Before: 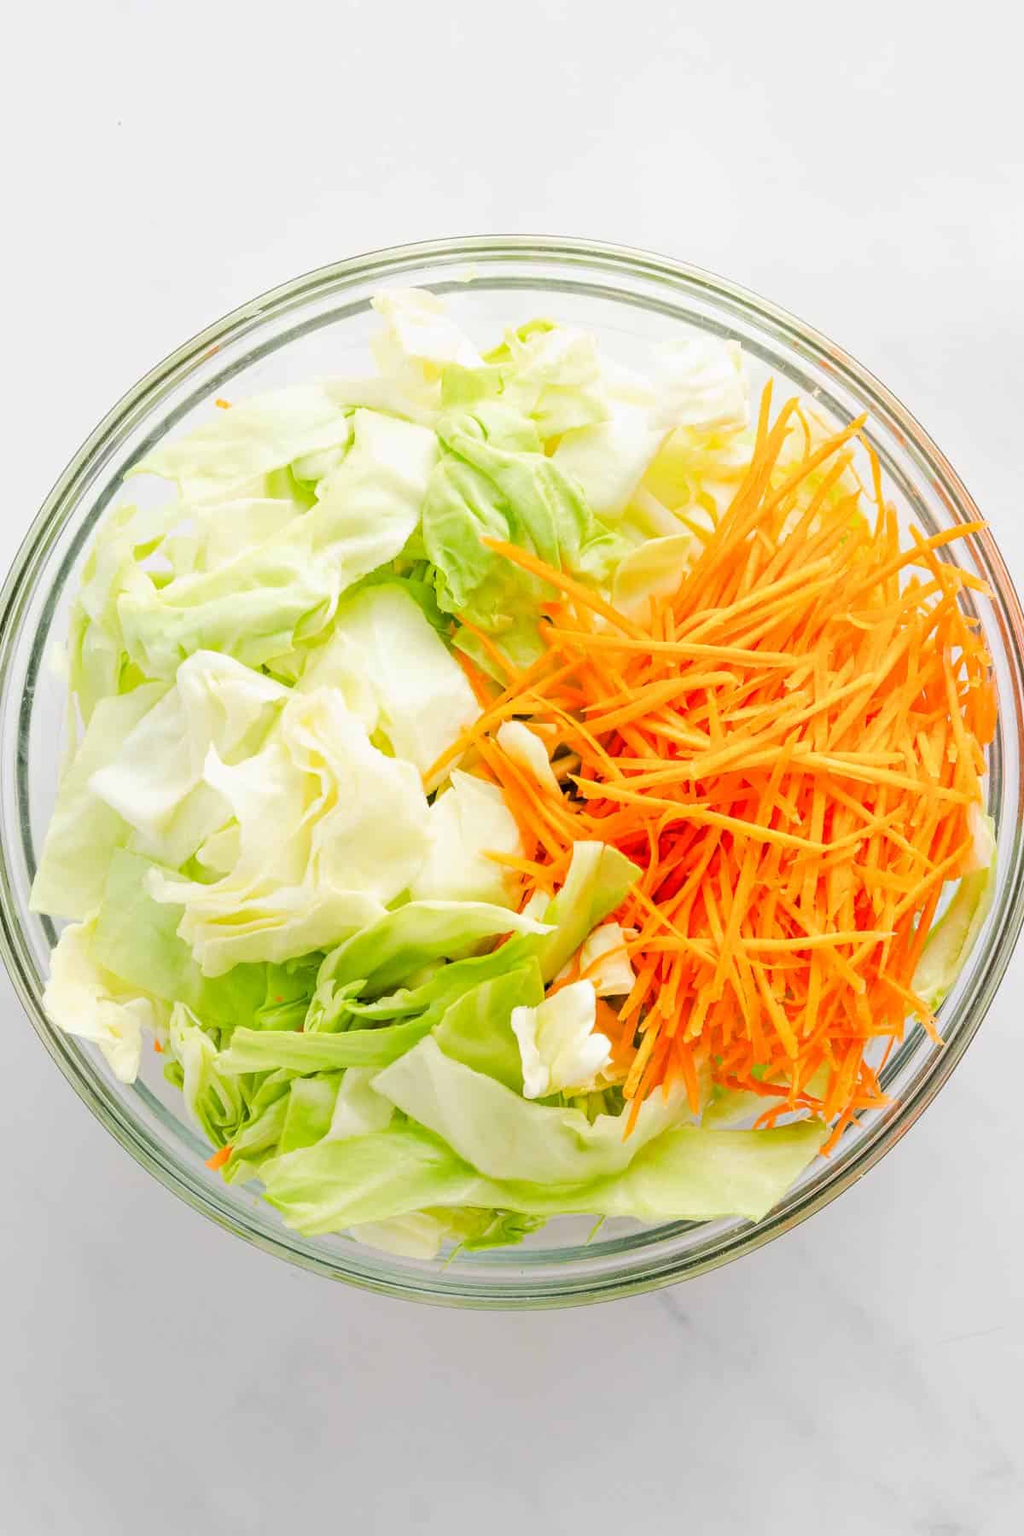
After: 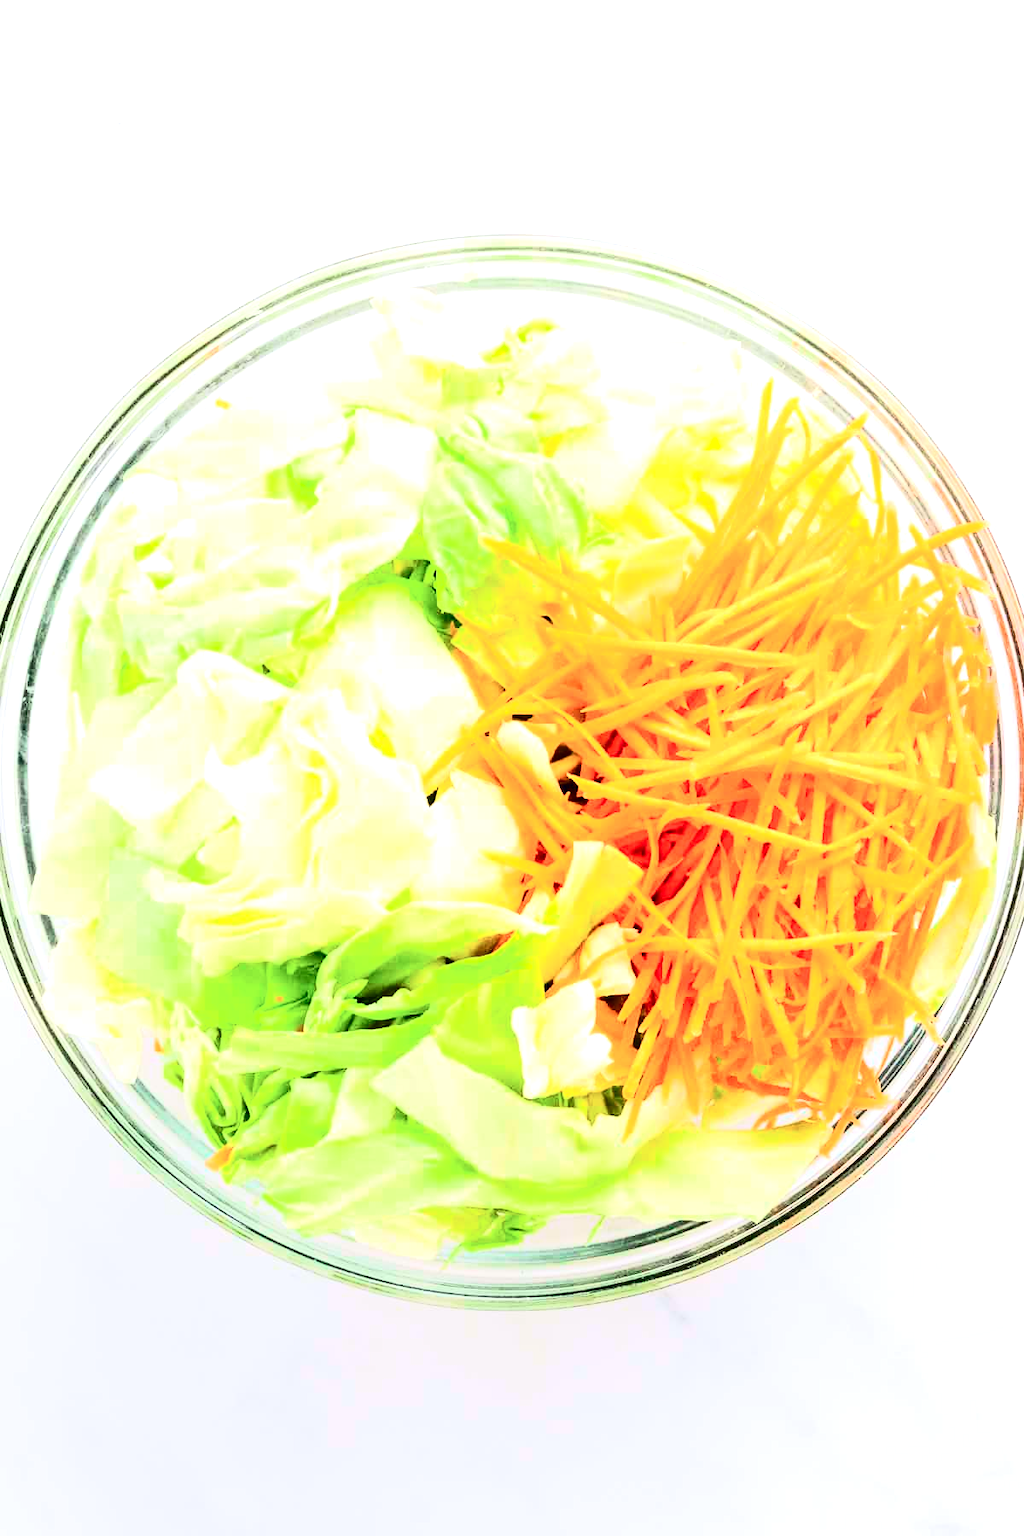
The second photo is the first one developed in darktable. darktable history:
tone equalizer: -8 EV -0.75 EV, -7 EV -0.7 EV, -6 EV -0.6 EV, -5 EV -0.4 EV, -3 EV 0.4 EV, -2 EV 0.6 EV, -1 EV 0.7 EV, +0 EV 0.75 EV, edges refinement/feathering 500, mask exposure compensation -1.57 EV, preserve details no
tone curve: curves: ch0 [(0, 0) (0.236, 0.124) (0.373, 0.304) (0.542, 0.593) (0.737, 0.873) (1, 1)]; ch1 [(0, 0) (0.399, 0.328) (0.488, 0.484) (0.598, 0.624) (1, 1)]; ch2 [(0, 0) (0.448, 0.405) (0.523, 0.511) (0.592, 0.59) (1, 1)], color space Lab, independent channels, preserve colors none
